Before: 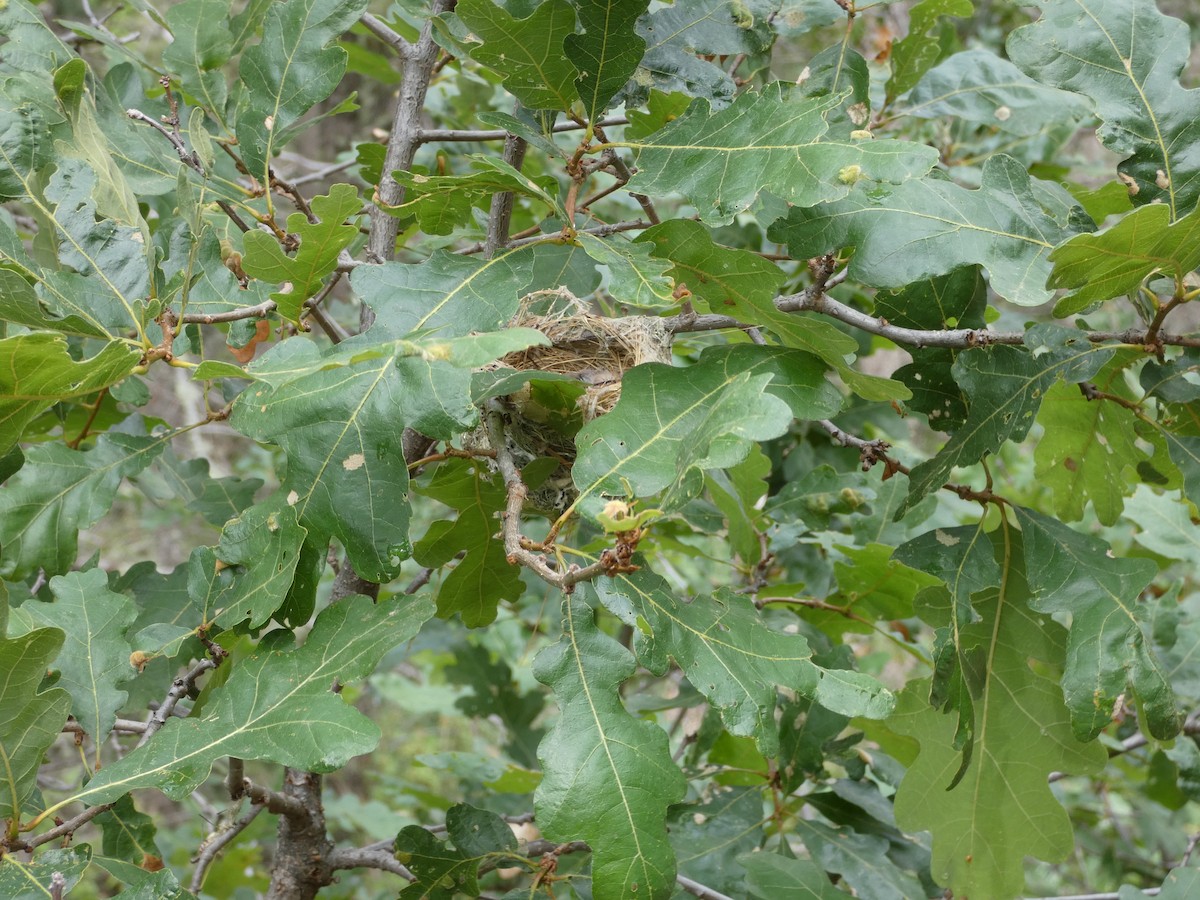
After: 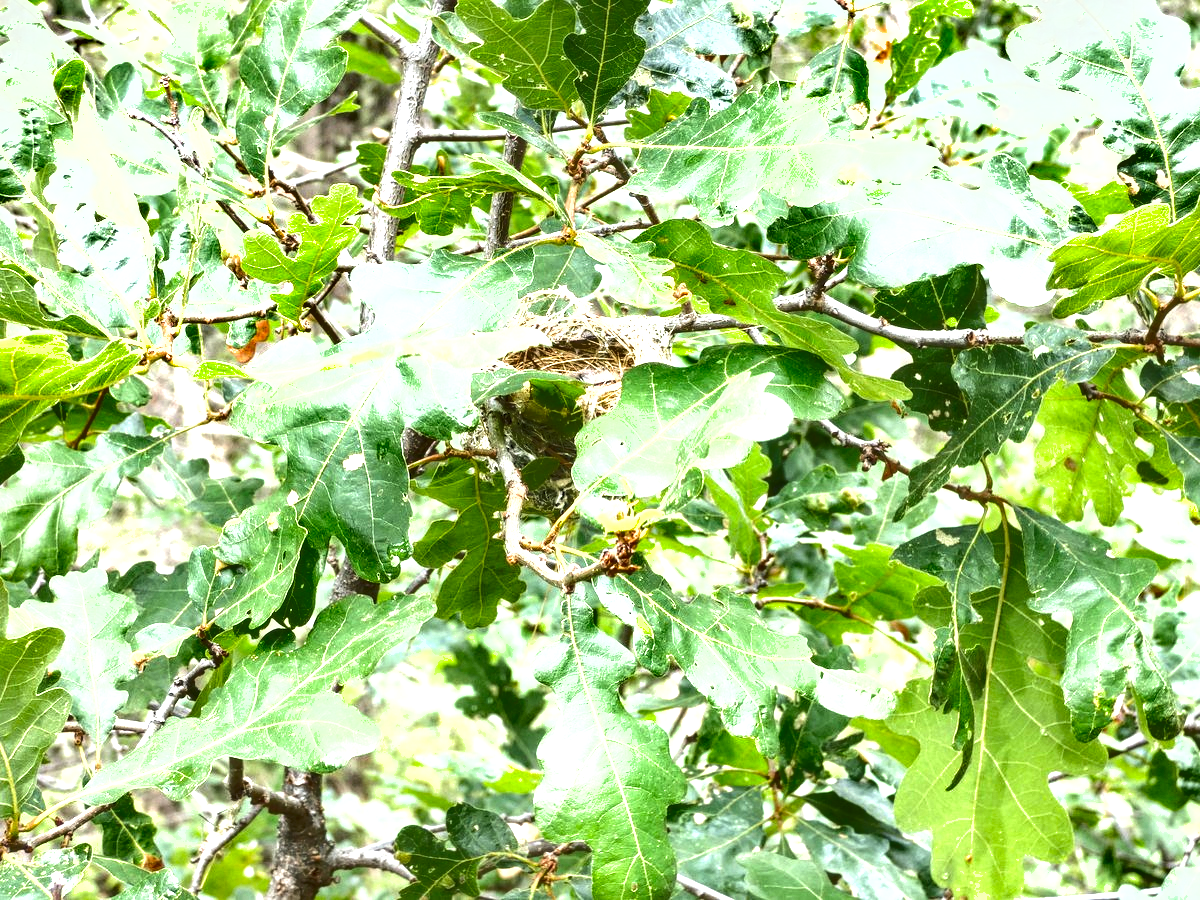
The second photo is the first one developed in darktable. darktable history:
local contrast: detail 130%
exposure: black level correction 0.001, exposure 1.84 EV, compensate highlight preservation false
shadows and highlights: shadows 53, soften with gaussian
